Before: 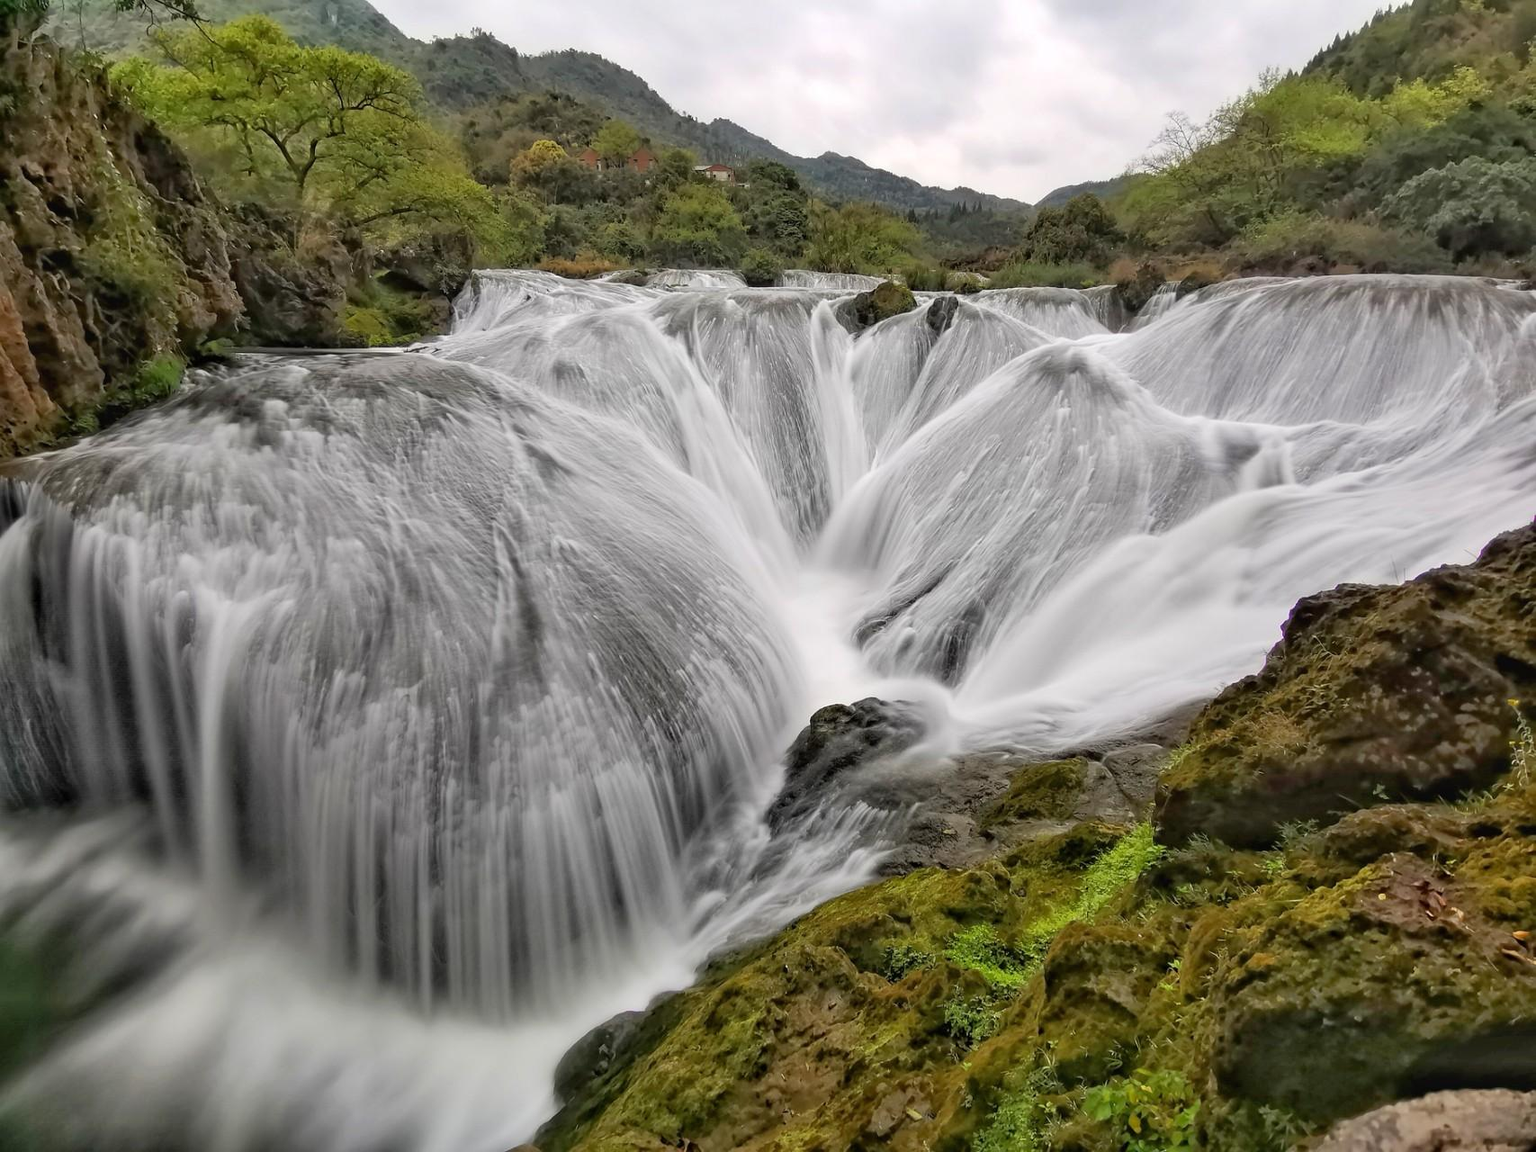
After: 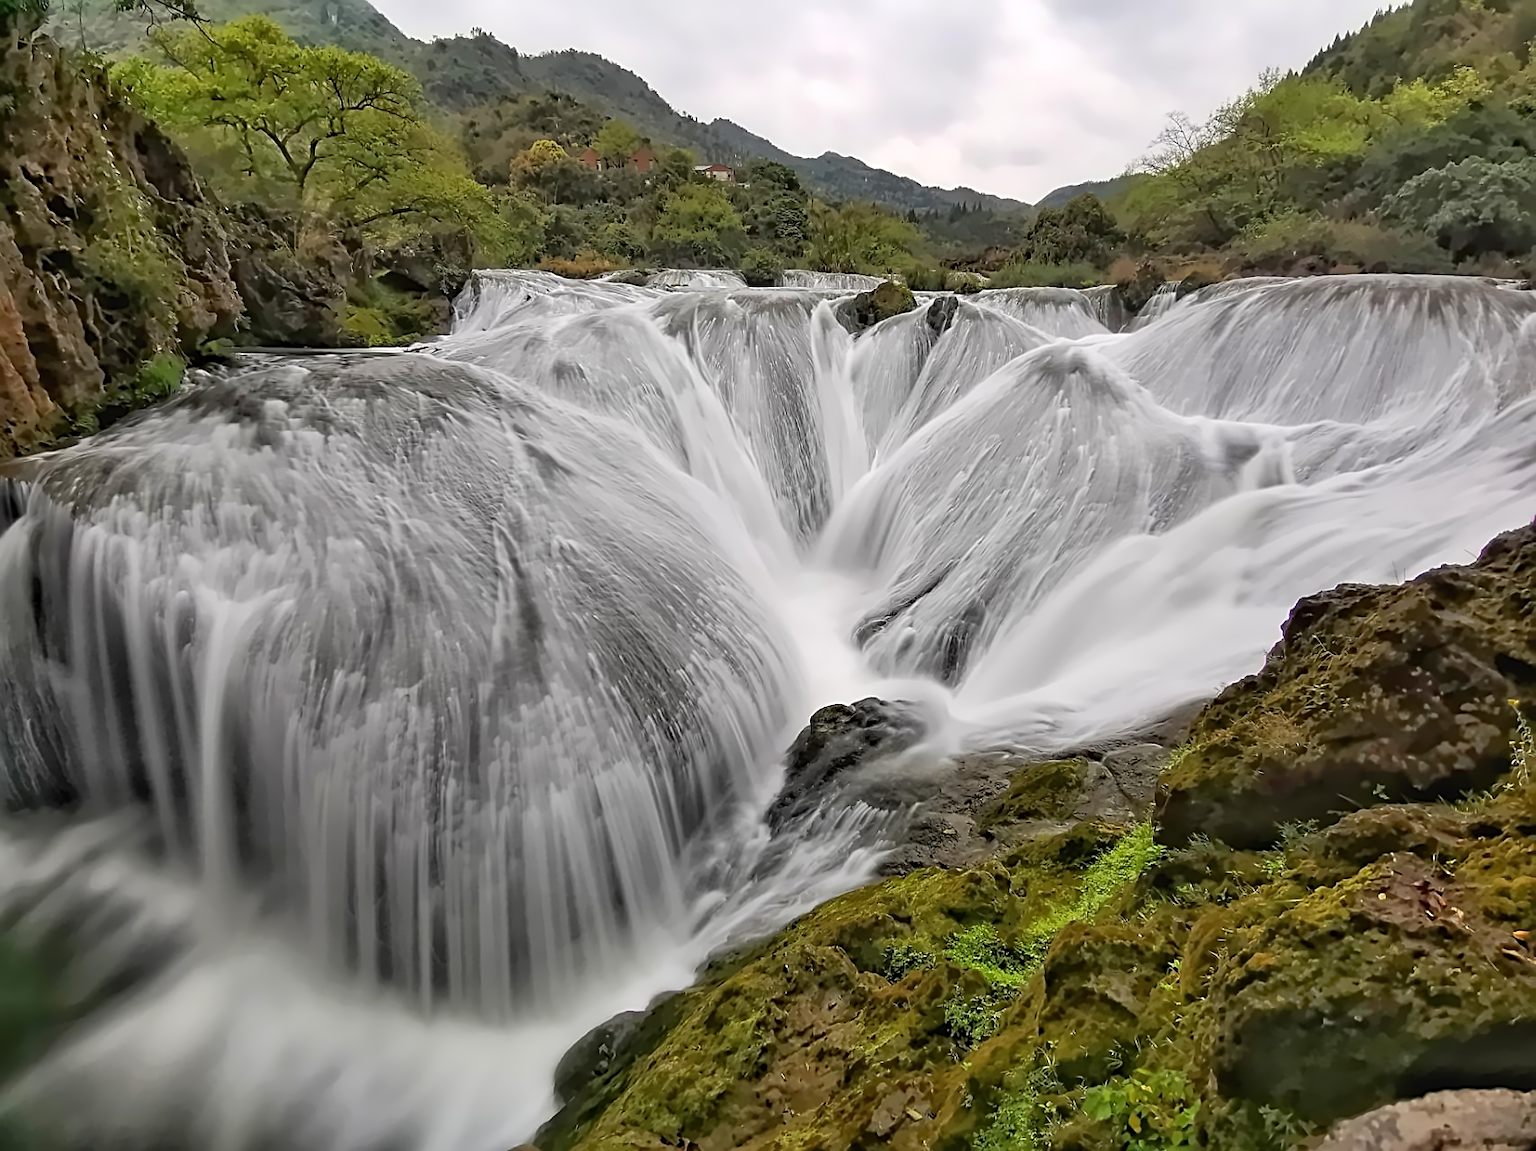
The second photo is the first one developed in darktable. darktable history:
denoise (profiled): central pixel weight 0, a [-1, 0, 0], b [0, 0, 0], mode non-local means, y [[0, 0, 0.5 ×5] ×4, [0.5 ×7], [0.5 ×7]], fix various bugs in algorithm false, upgrade profiled transform false, color mode RGB, compensate highlight preservation false
sharpen: radius 2.363, amount 0.604
